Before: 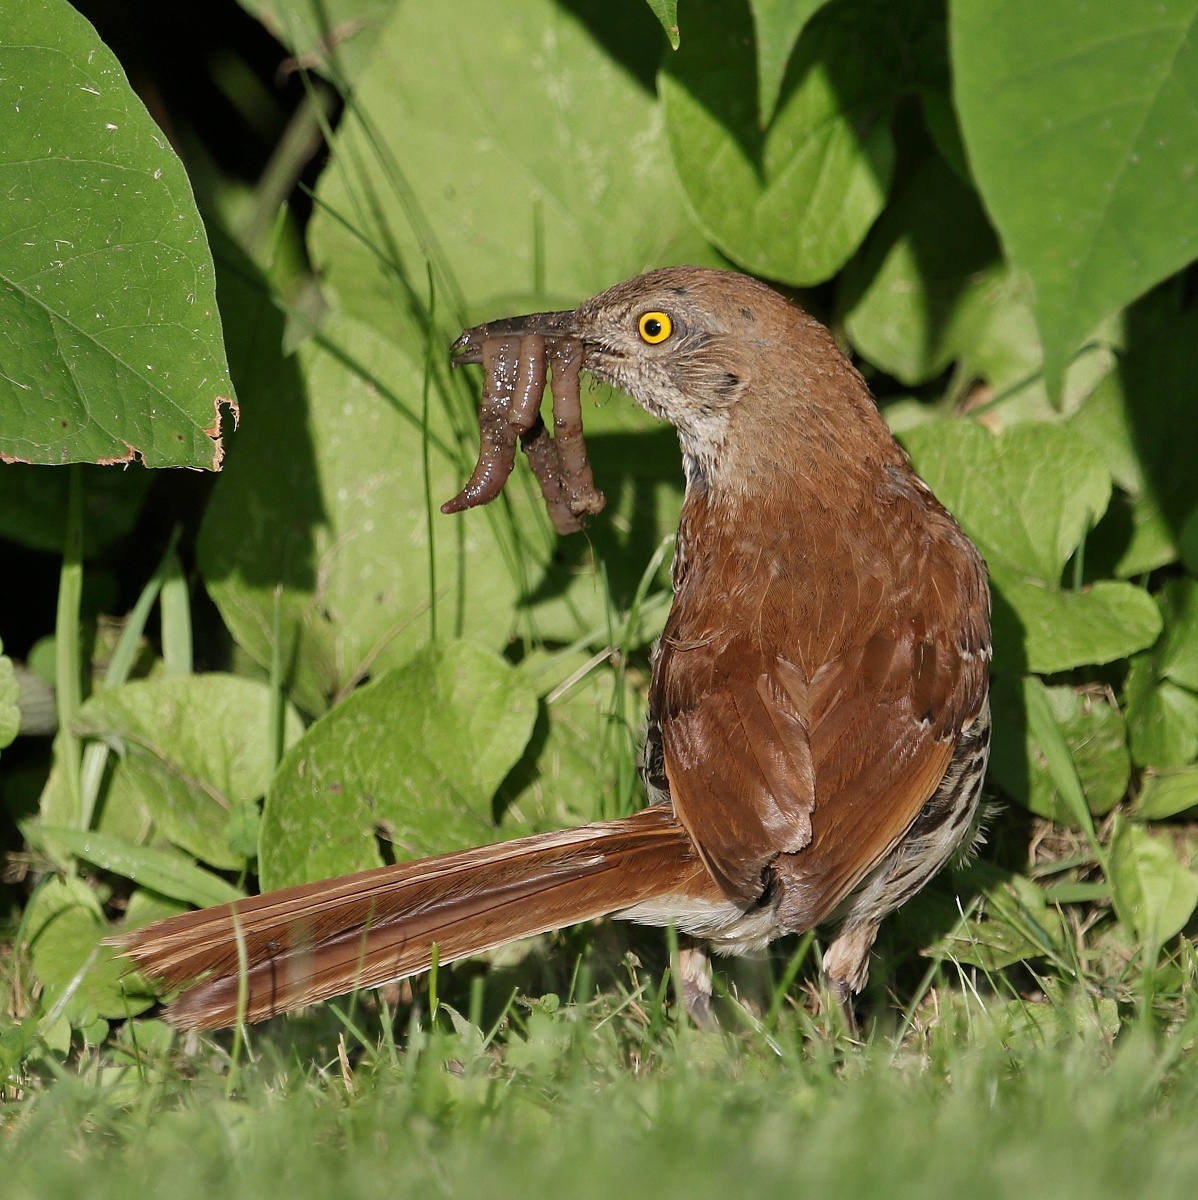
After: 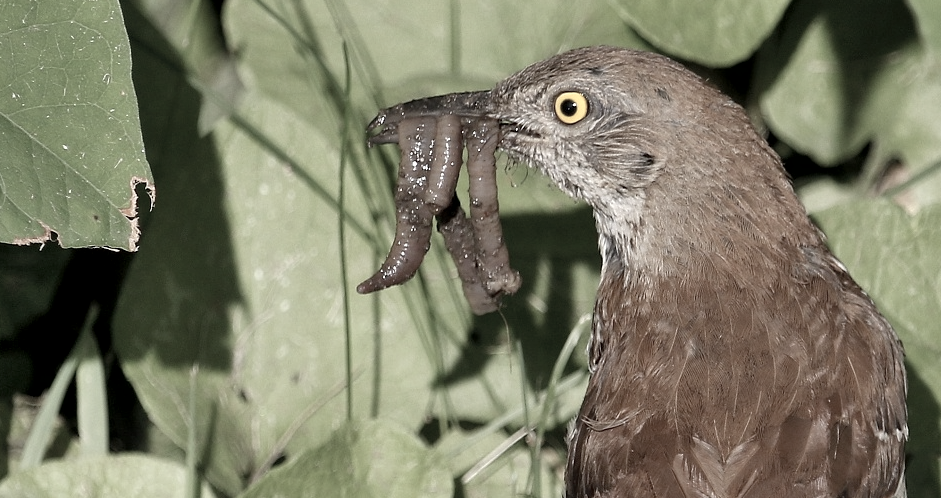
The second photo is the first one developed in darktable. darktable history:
shadows and highlights: low approximation 0.01, soften with gaussian
color zones: curves: ch1 [(0, 0.153) (0.143, 0.15) (0.286, 0.151) (0.429, 0.152) (0.571, 0.152) (0.714, 0.151) (0.857, 0.151) (1, 0.153)]
crop: left 7.036%, top 18.398%, right 14.379%, bottom 40.043%
contrast brightness saturation: saturation 0.18
exposure: black level correction 0.003, exposure 0.383 EV, compensate highlight preservation false
